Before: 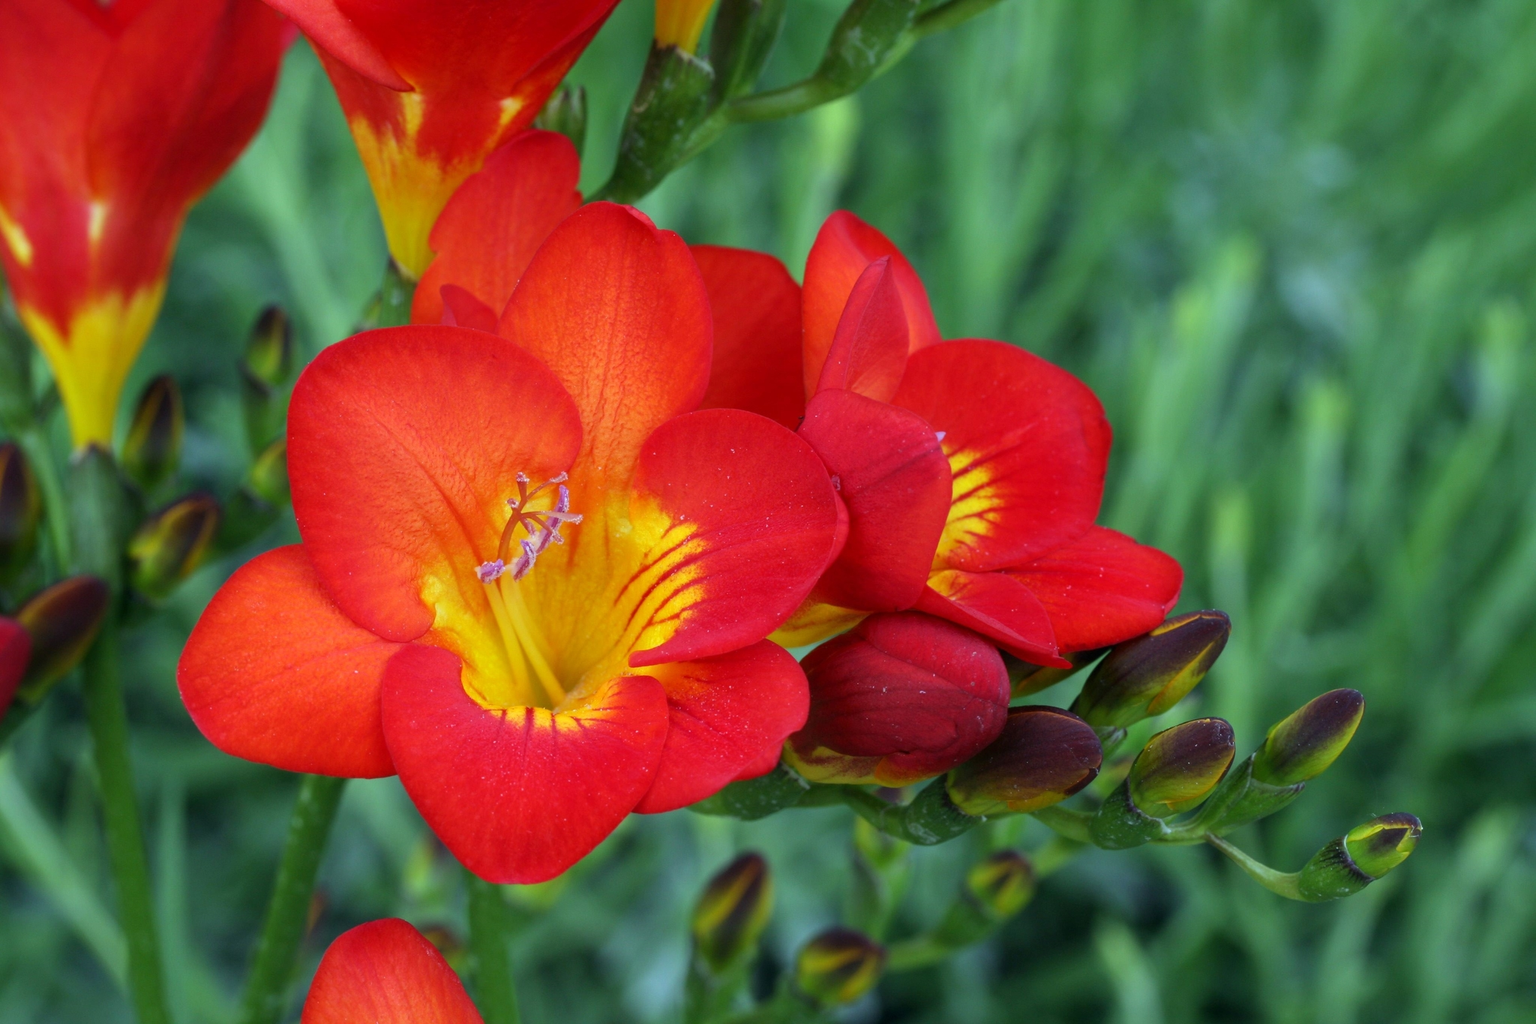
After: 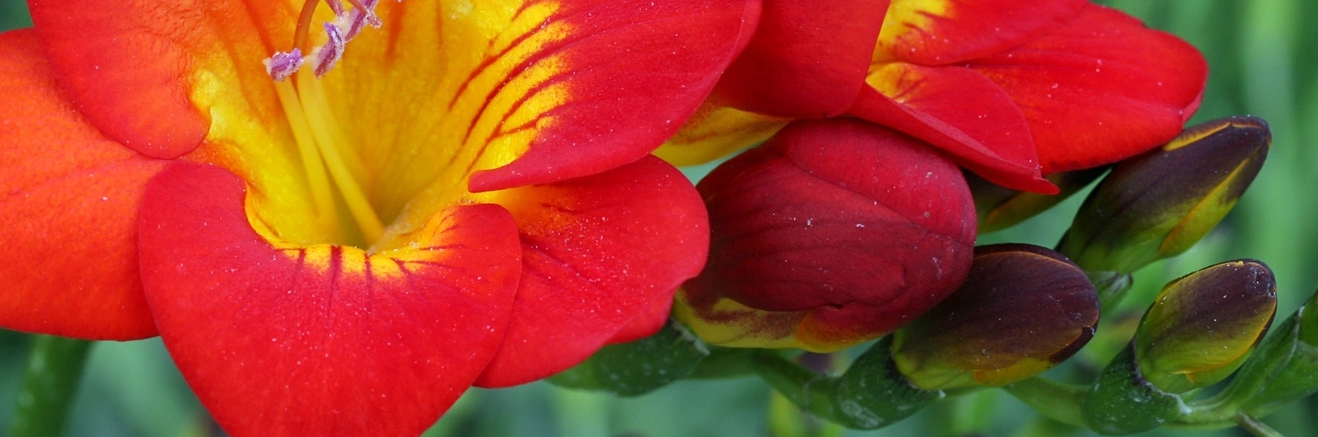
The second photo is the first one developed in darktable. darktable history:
sharpen: amount 0.2
crop: left 18.091%, top 51.13%, right 17.525%, bottom 16.85%
